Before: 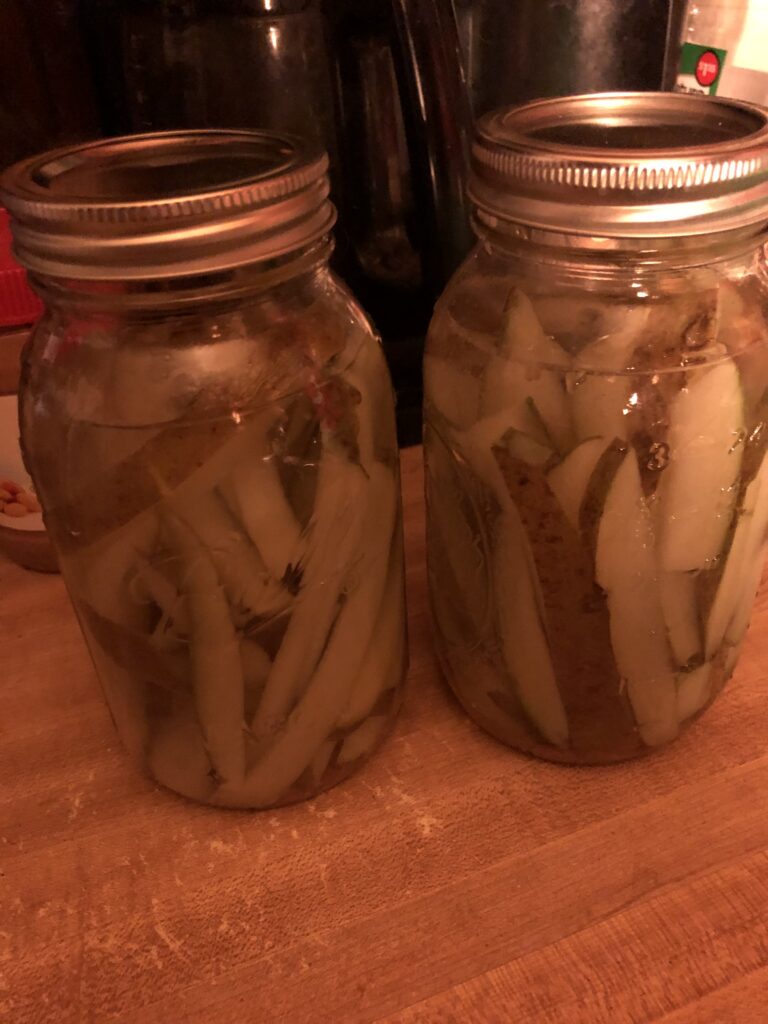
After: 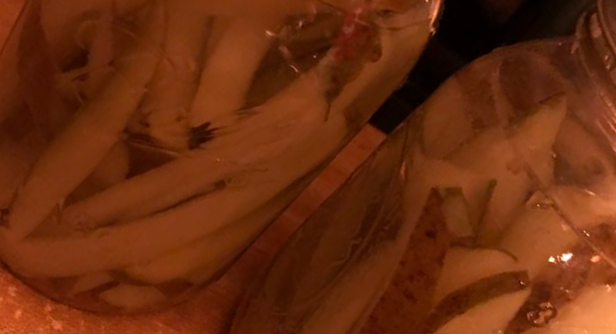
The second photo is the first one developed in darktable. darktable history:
crop and rotate: angle -46.15°, top 16.812%, right 0.976%, bottom 11.61%
